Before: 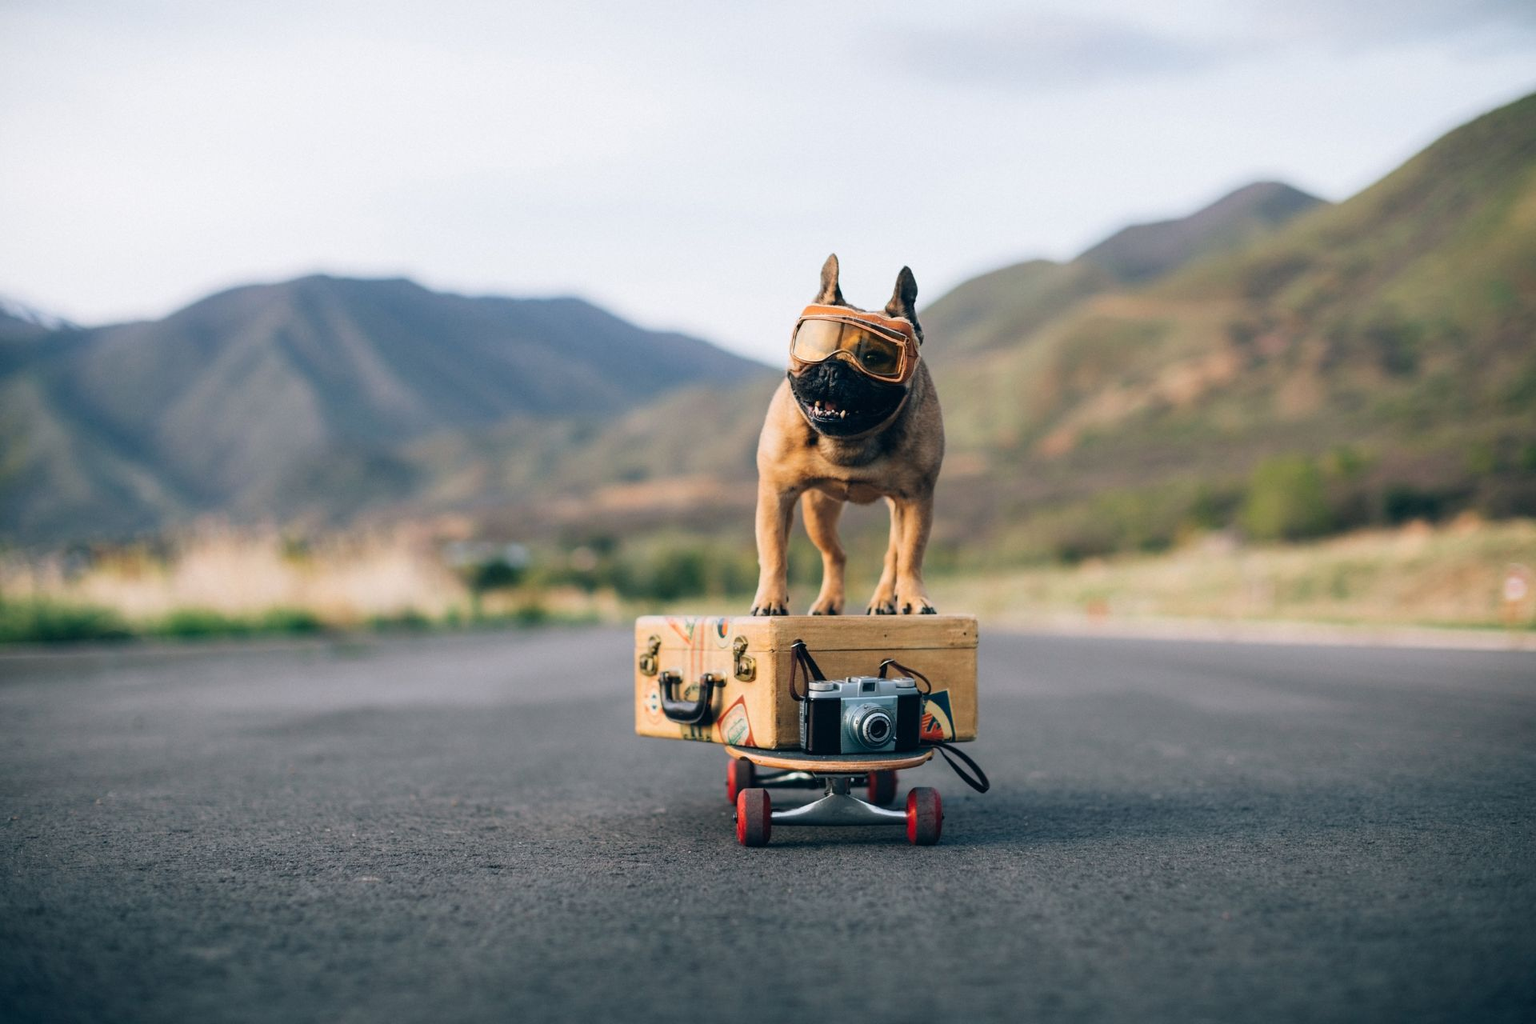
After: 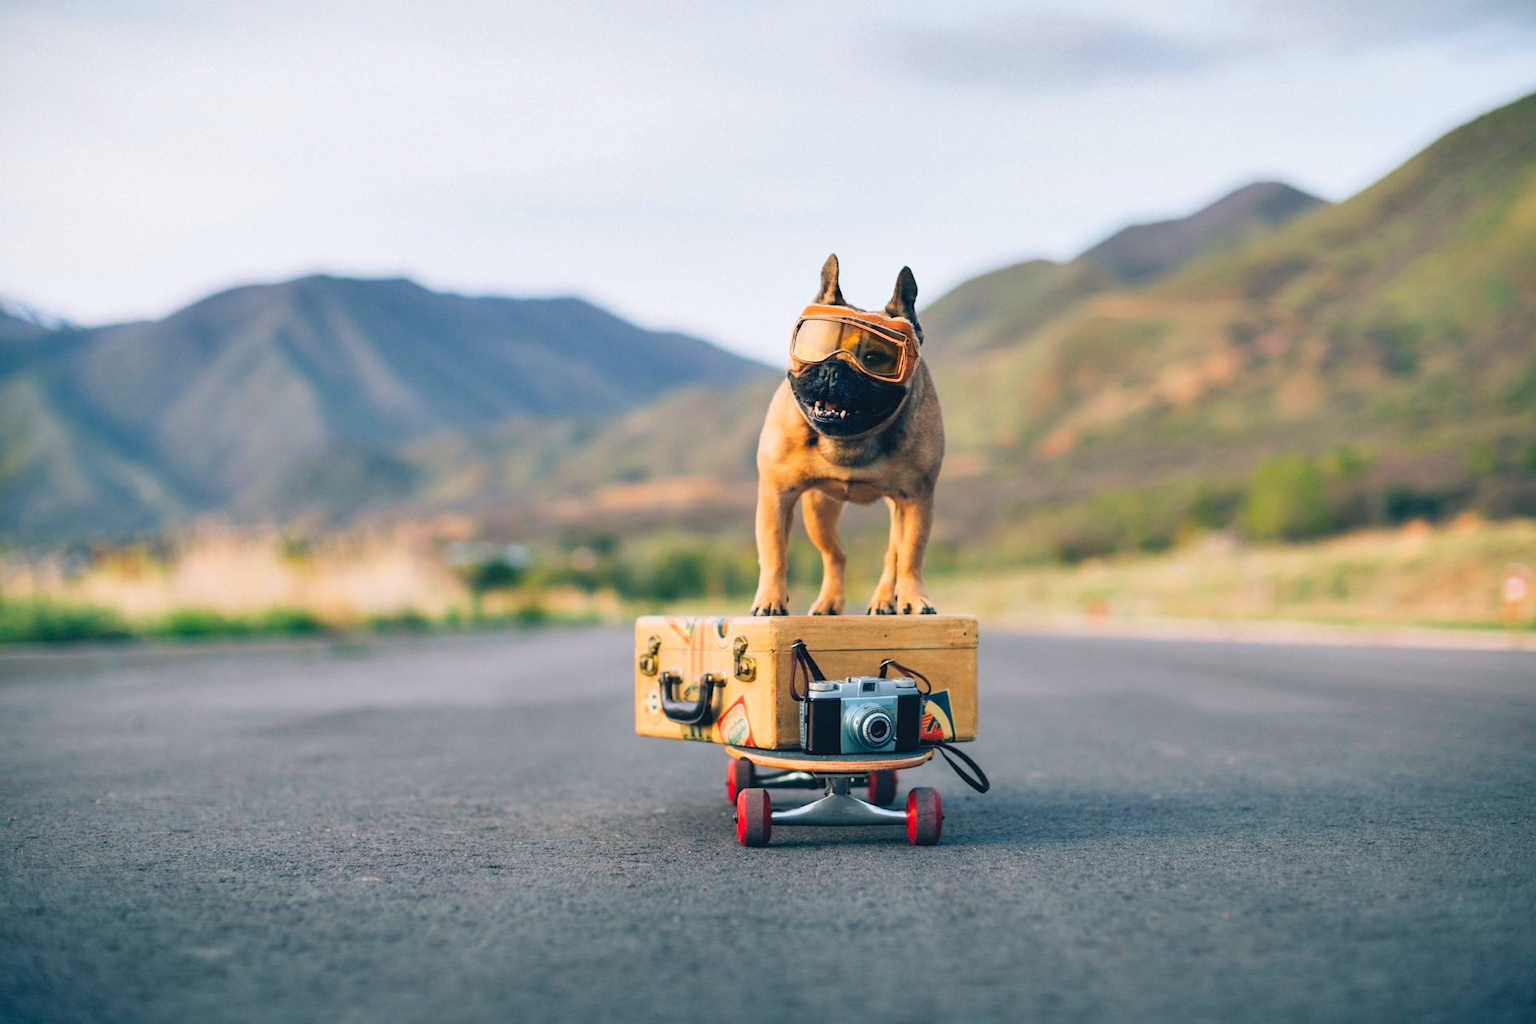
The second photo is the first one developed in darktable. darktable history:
white balance: emerald 1
contrast brightness saturation: contrast 0.07, brightness 0.18, saturation 0.4
shadows and highlights: highlights color adjustment 0%, low approximation 0.01, soften with gaussian
